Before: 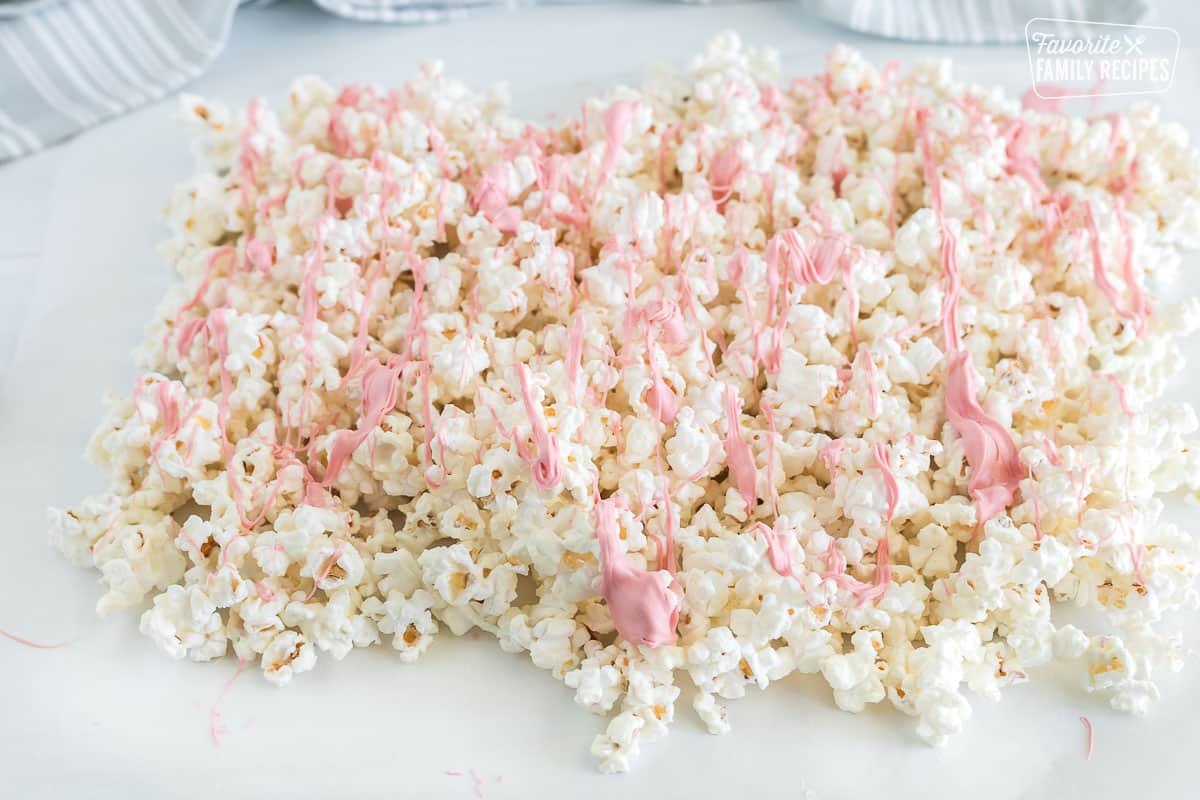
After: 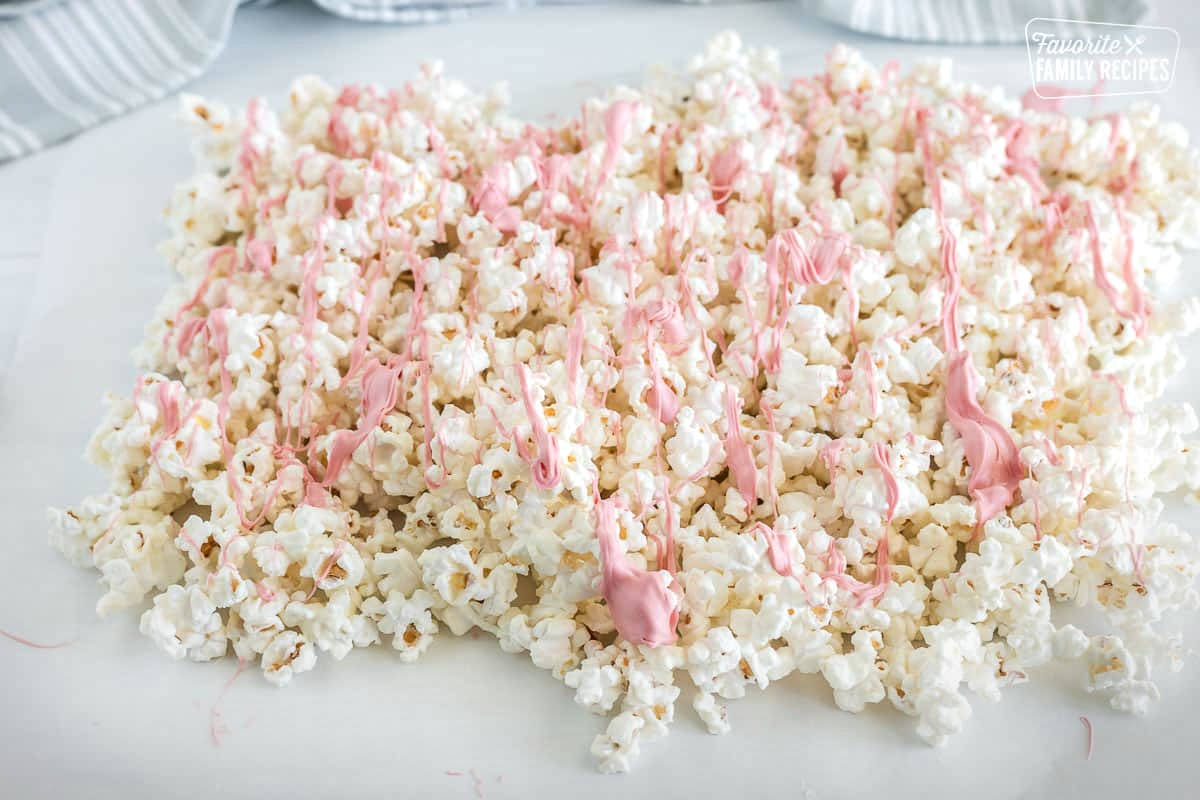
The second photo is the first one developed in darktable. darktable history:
local contrast: on, module defaults
vignetting: fall-off start 97.45%, fall-off radius 99.65%, center (-0.052, -0.353), width/height ratio 1.375
